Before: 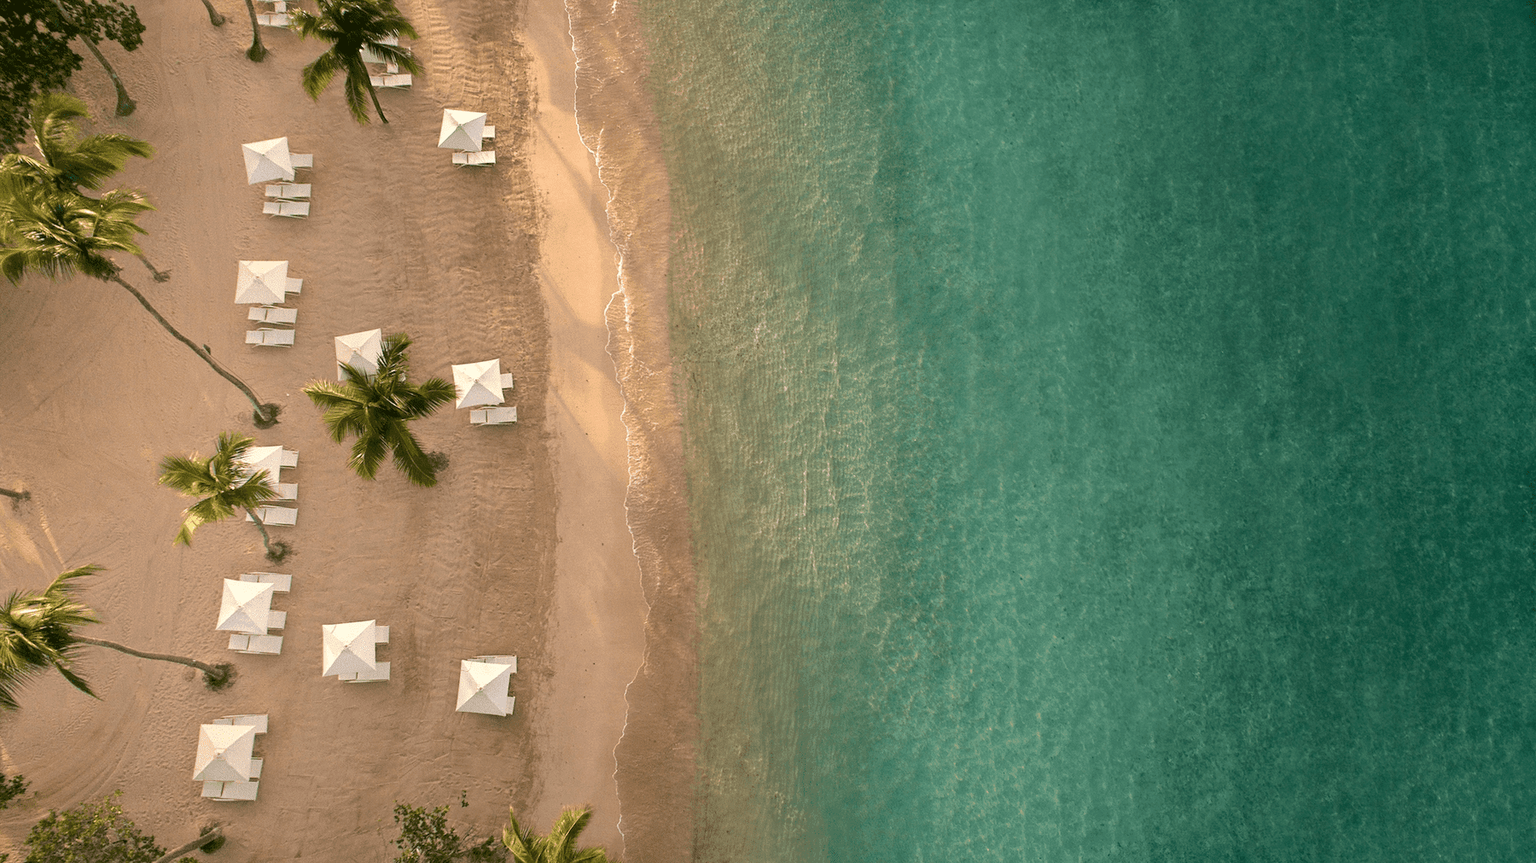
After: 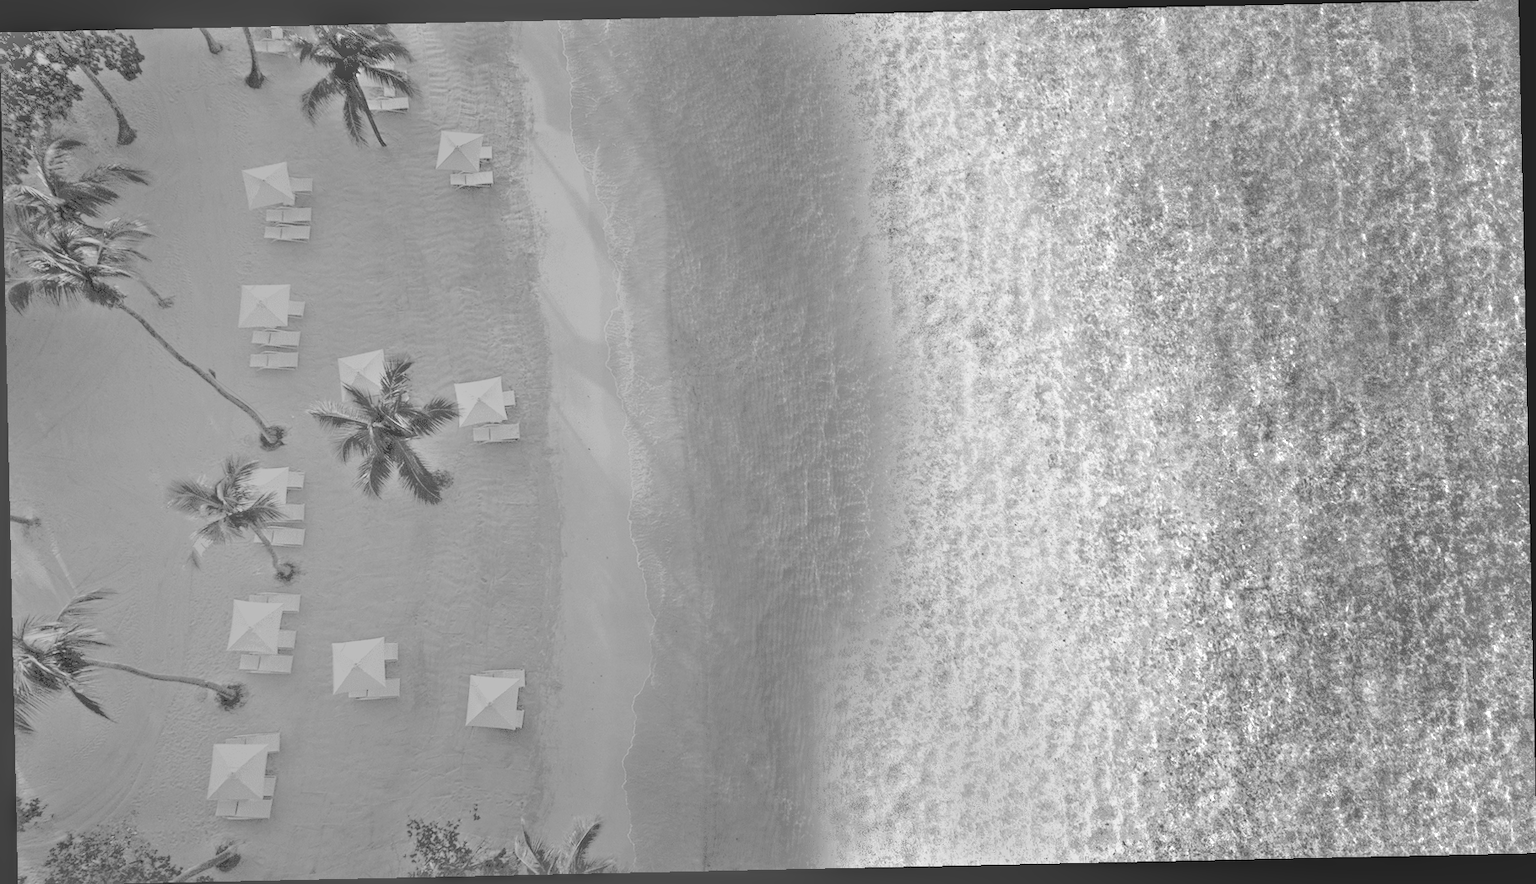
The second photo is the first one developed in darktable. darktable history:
local contrast: highlights 25%, detail 150%
exposure: black level correction -0.002, exposure 1.35 EV, compensate highlight preservation false
rotate and perspective: rotation -1.24°, automatic cropping off
haze removal: compatibility mode true, adaptive false
white balance: red 4.26, blue 1.802
monochrome: size 1
contrast brightness saturation: contrast -0.1, brightness 0.05, saturation 0.08
